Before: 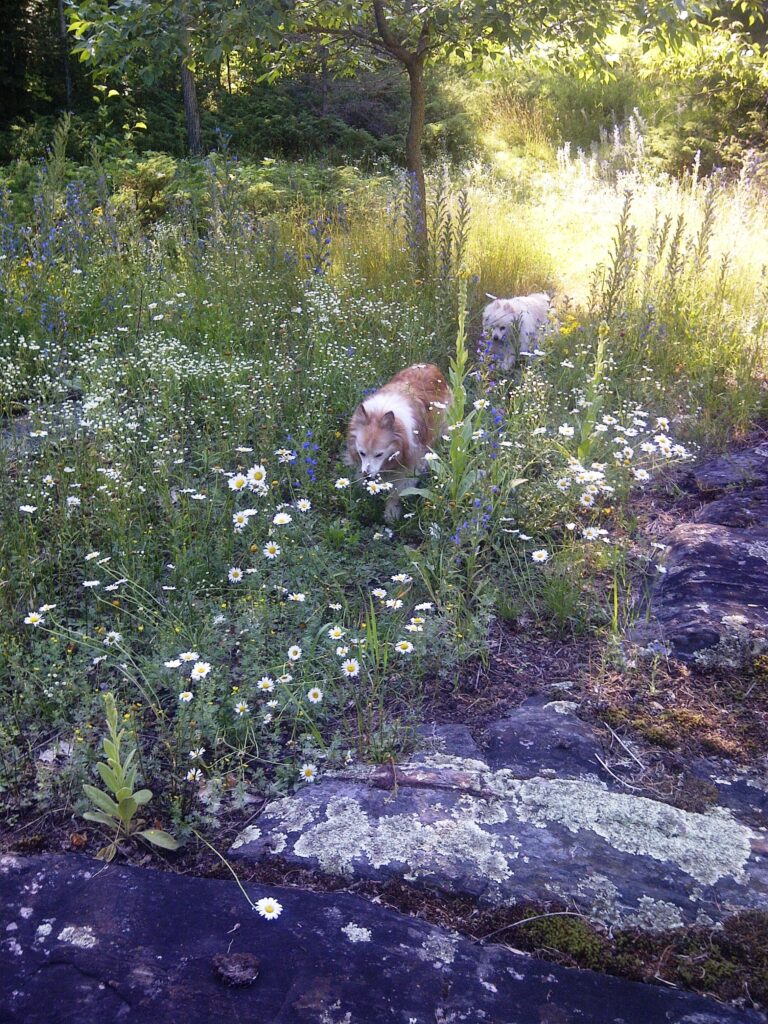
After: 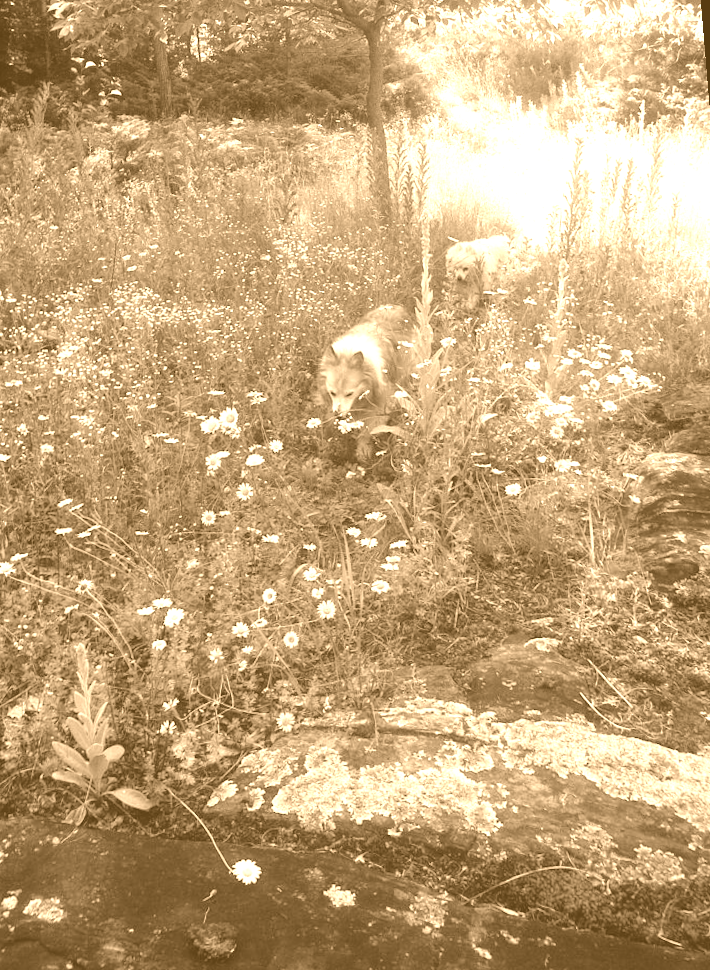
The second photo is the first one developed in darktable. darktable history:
rotate and perspective: rotation -1.68°, lens shift (vertical) -0.146, crop left 0.049, crop right 0.912, crop top 0.032, crop bottom 0.96
colorize: hue 28.8°, source mix 100%
